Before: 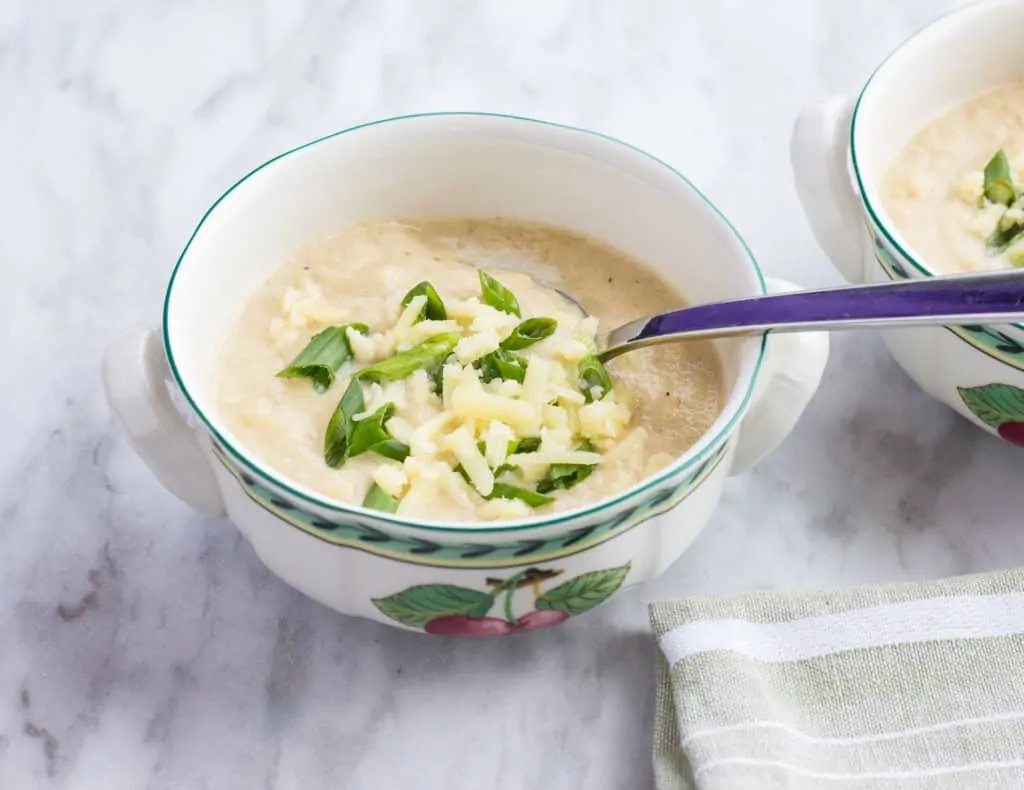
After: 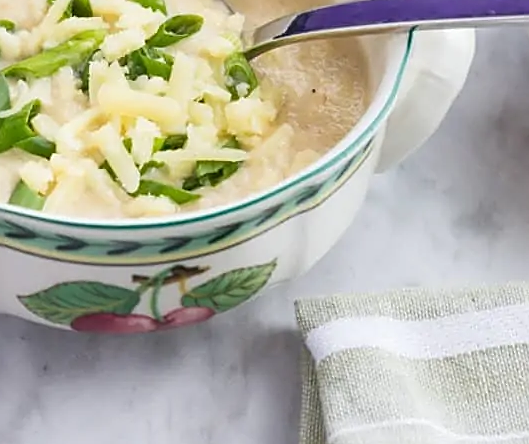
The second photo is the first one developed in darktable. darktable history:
sharpen: on, module defaults
crop: left 34.614%, top 38.418%, right 13.683%, bottom 5.307%
